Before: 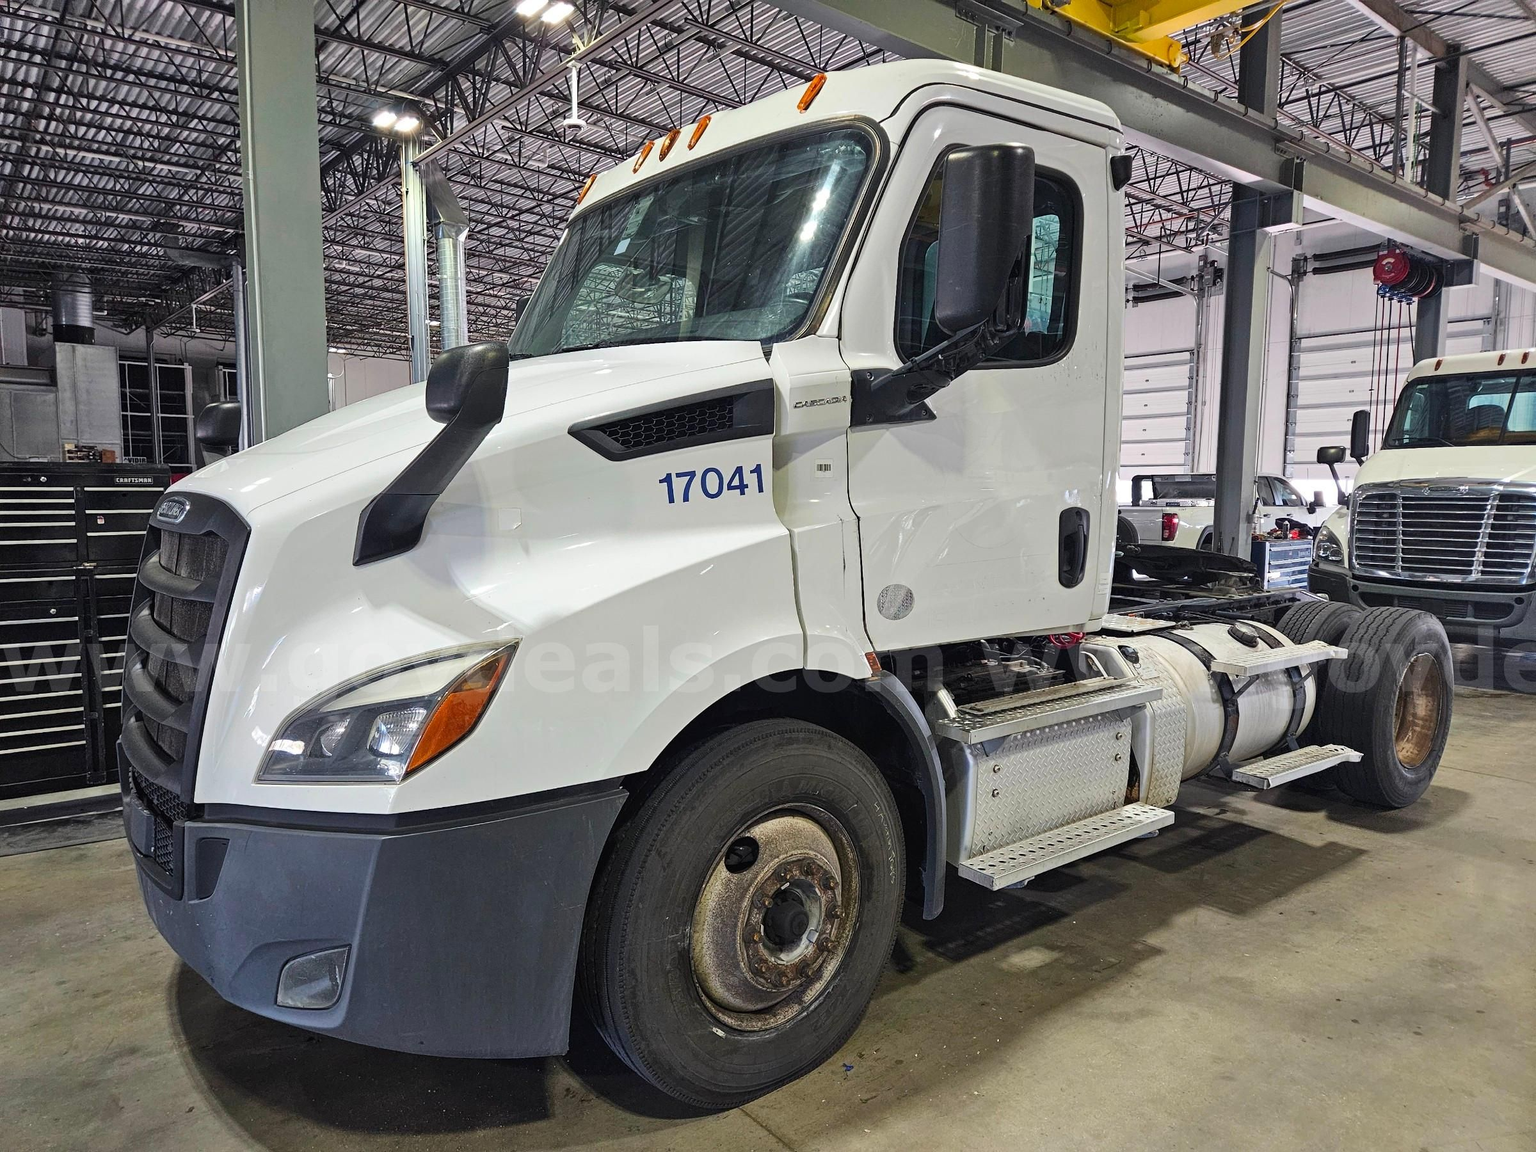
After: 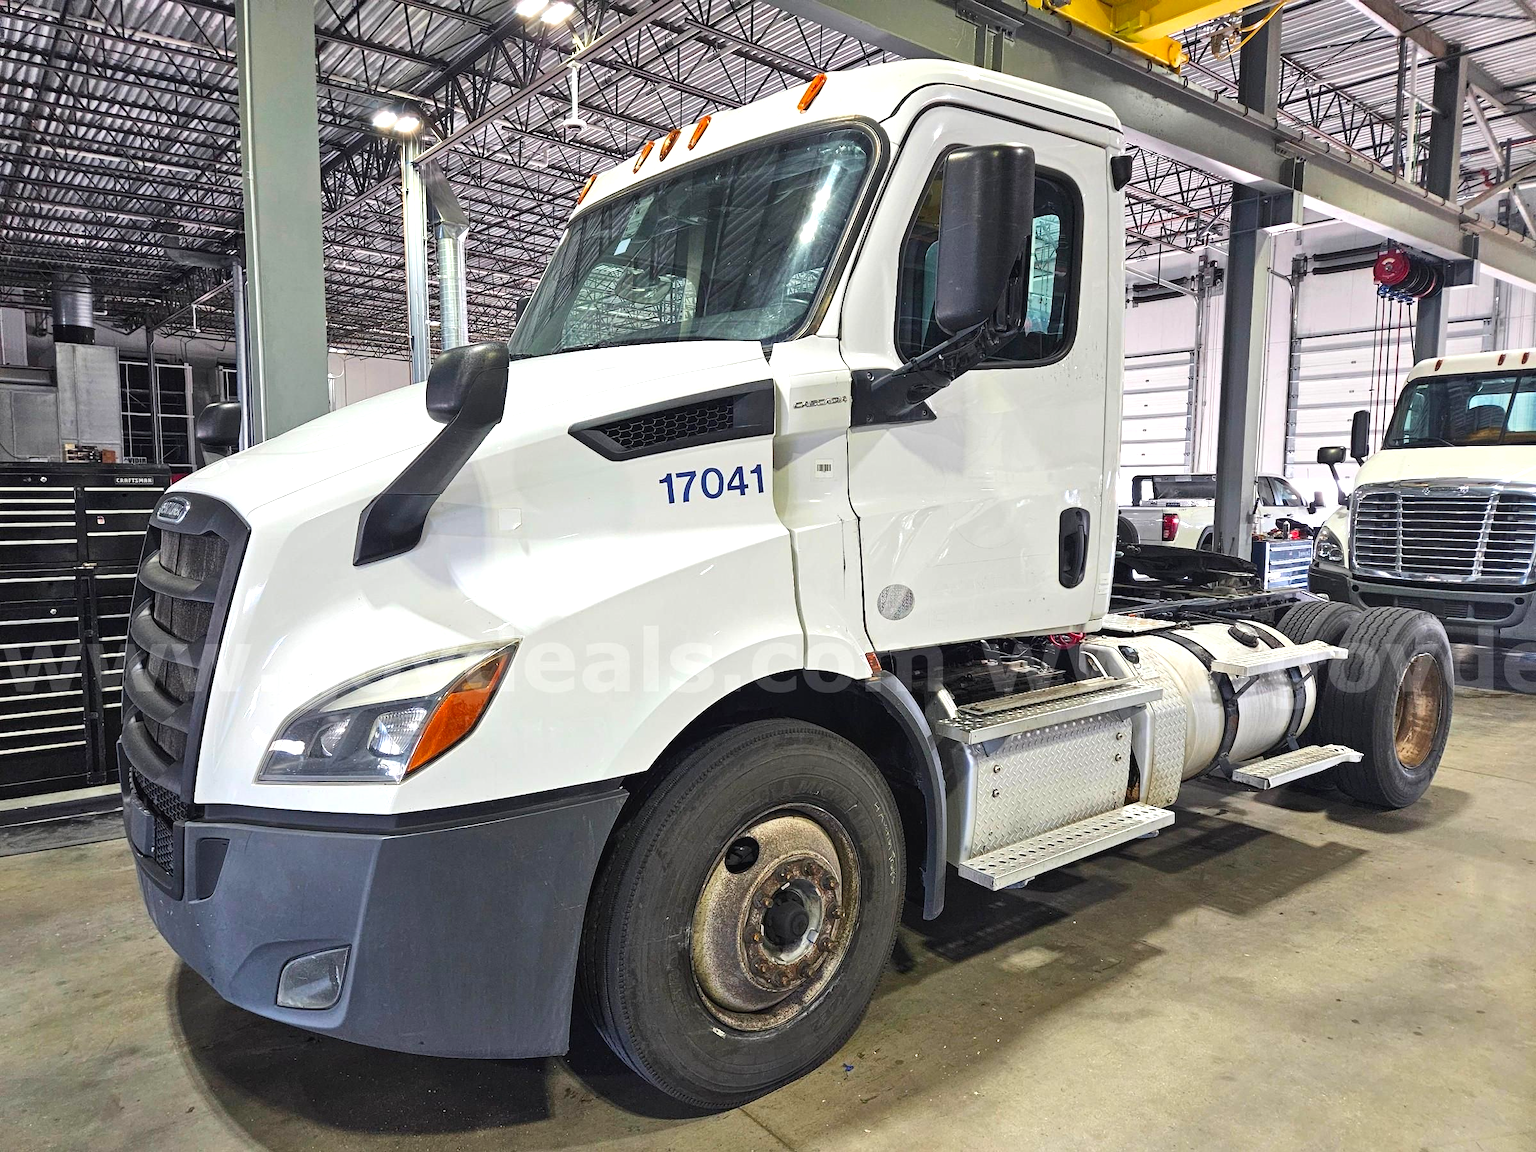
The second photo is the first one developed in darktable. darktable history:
exposure: exposure 0.568 EV, compensate highlight preservation false
color zones: curves: ch1 [(0, 0.525) (0.143, 0.556) (0.286, 0.52) (0.429, 0.5) (0.571, 0.5) (0.714, 0.5) (0.857, 0.503) (1, 0.525)]
